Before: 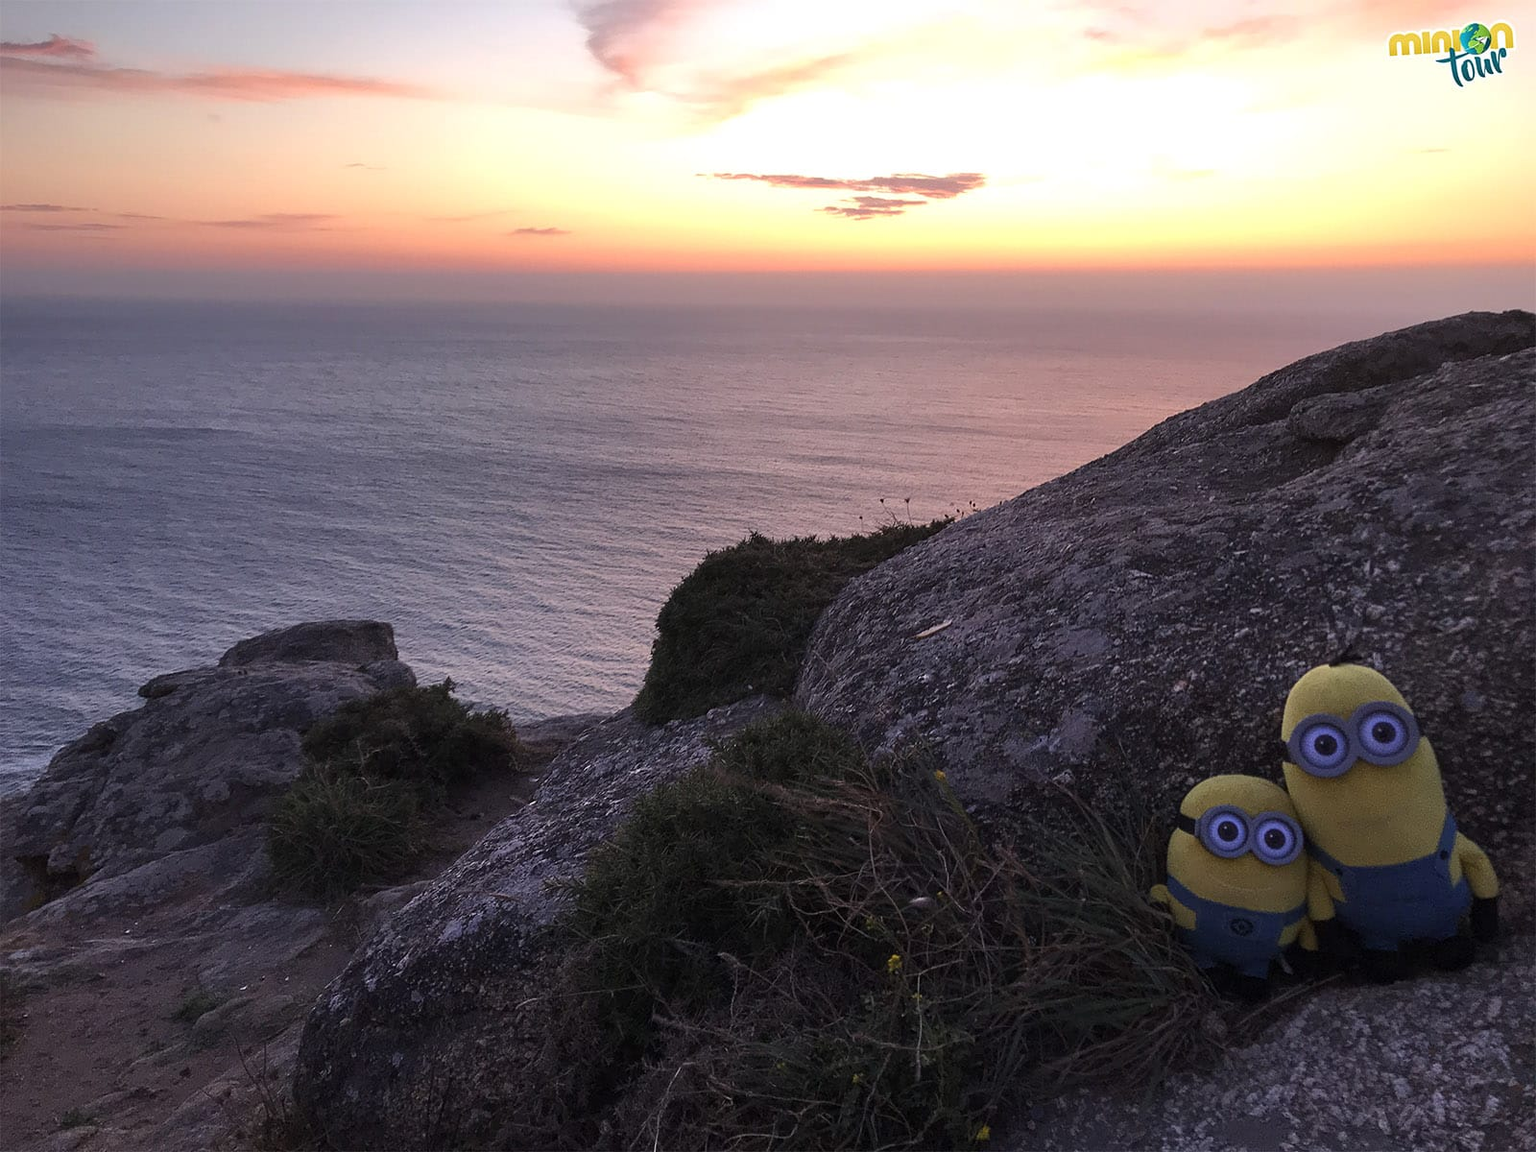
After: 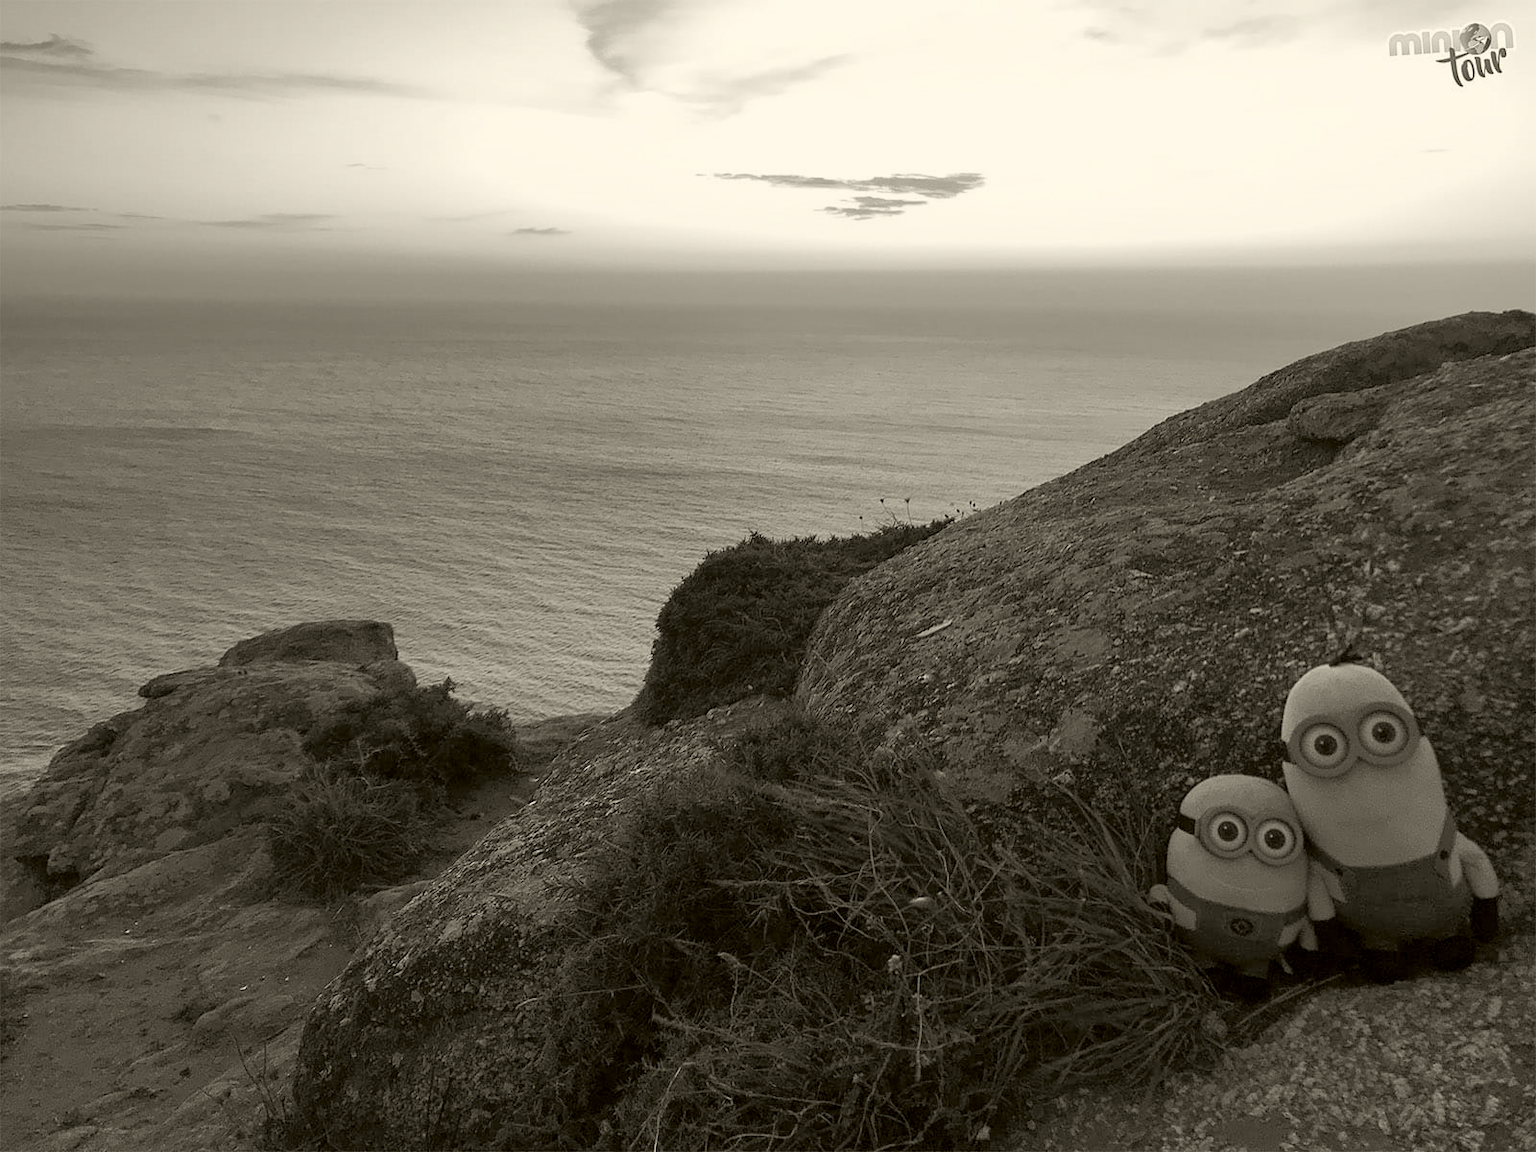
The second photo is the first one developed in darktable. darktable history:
exposure: black level correction 0.009, exposure 1.425 EV, compensate highlight preservation false
colorize: hue 41.44°, saturation 22%, source mix 60%, lightness 10.61%
